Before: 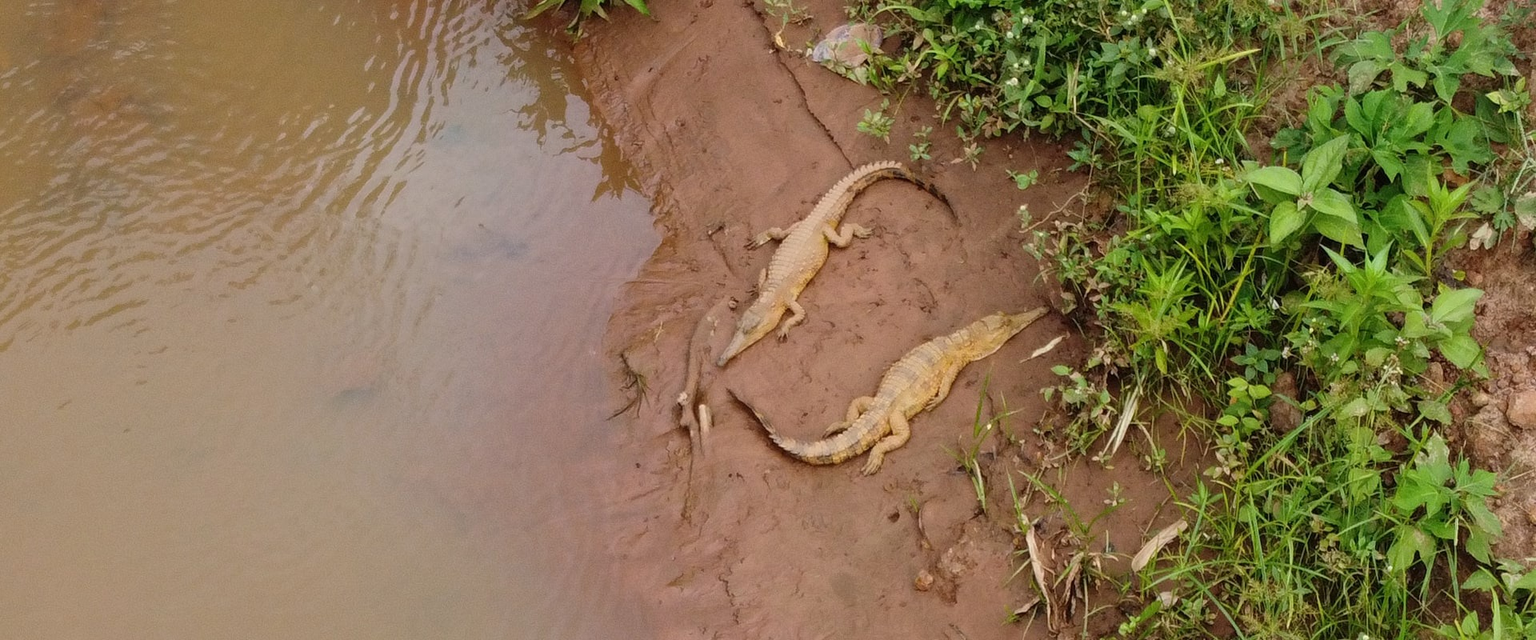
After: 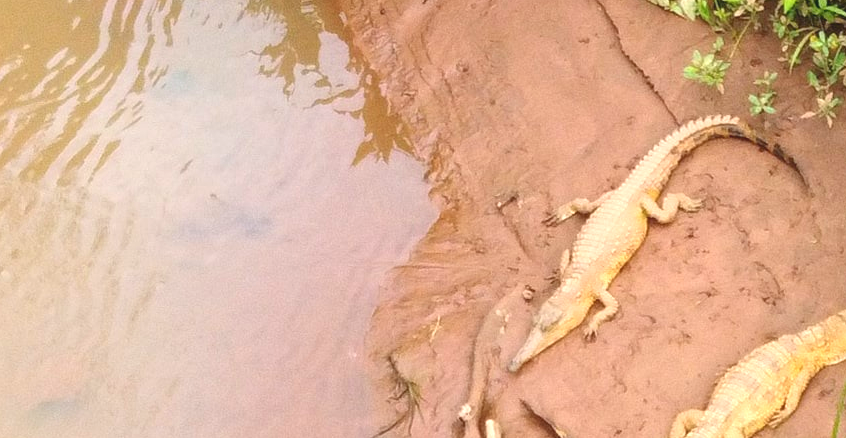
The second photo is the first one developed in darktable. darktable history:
white balance: red 1, blue 1
local contrast: highlights 68%, shadows 68%, detail 82%, midtone range 0.325
crop: left 20.248%, top 10.86%, right 35.675%, bottom 34.321%
exposure: exposure 1.137 EV, compensate highlight preservation false
